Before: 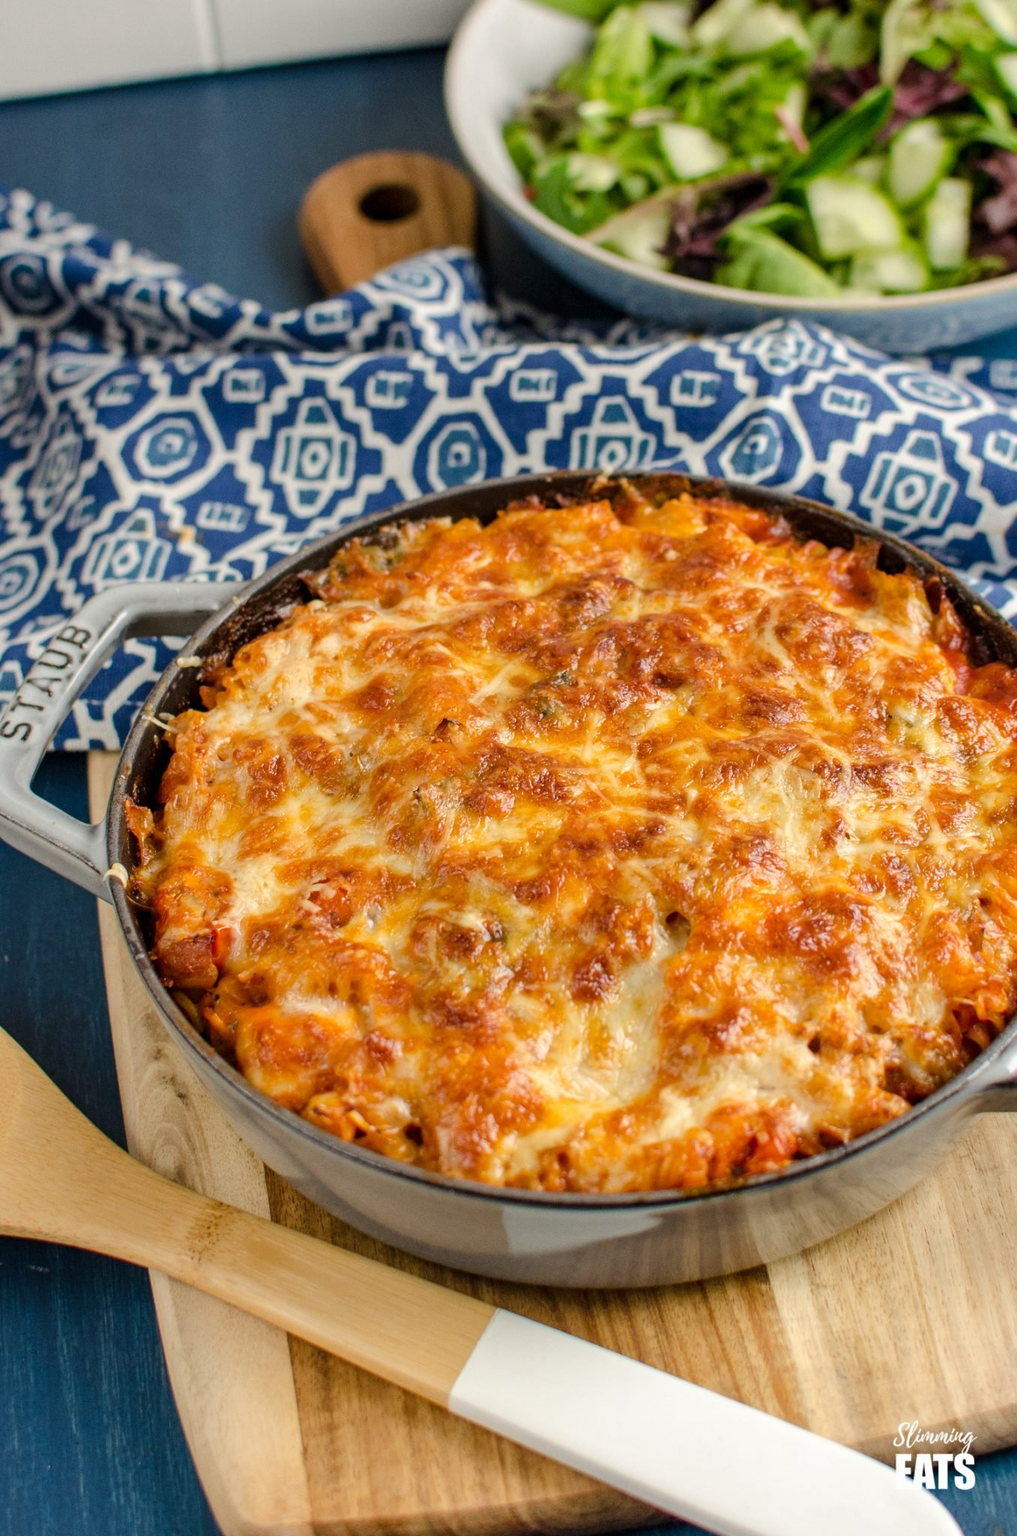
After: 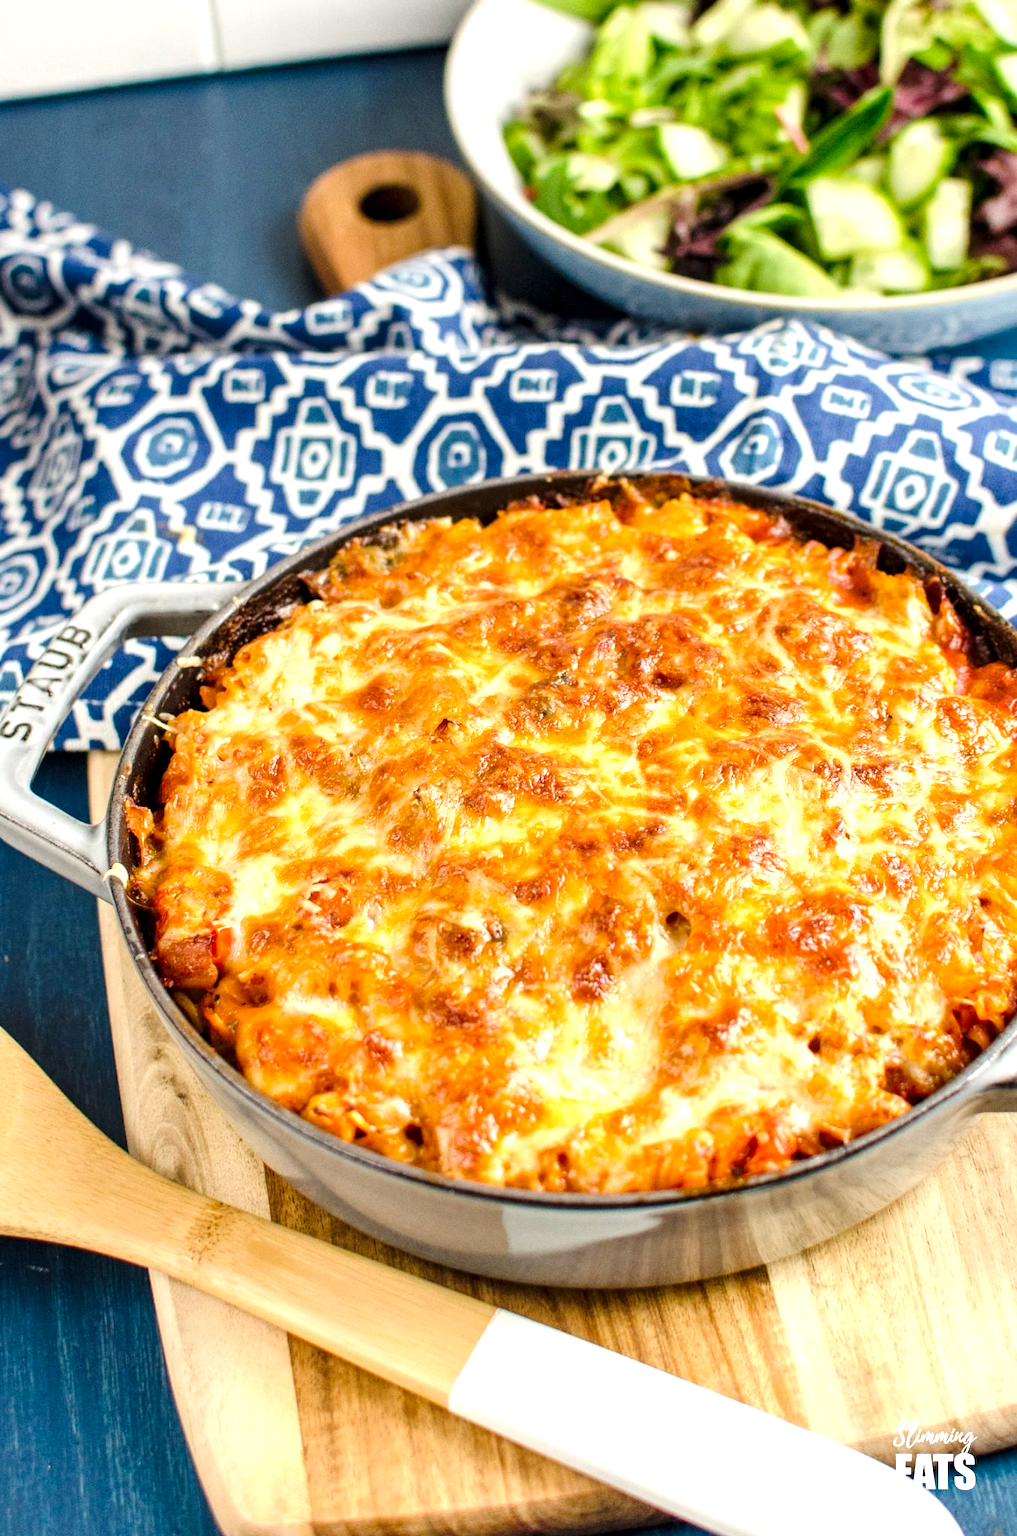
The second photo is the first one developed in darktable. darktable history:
tone curve: curves: ch0 [(0, 0) (0.08, 0.056) (0.4, 0.4) (0.6, 0.612) (0.92, 0.924) (1, 1)], preserve colors none
exposure: black level correction 0, exposure 0.87 EV, compensate highlight preservation false
local contrast: highlights 107%, shadows 100%, detail 119%, midtone range 0.2
